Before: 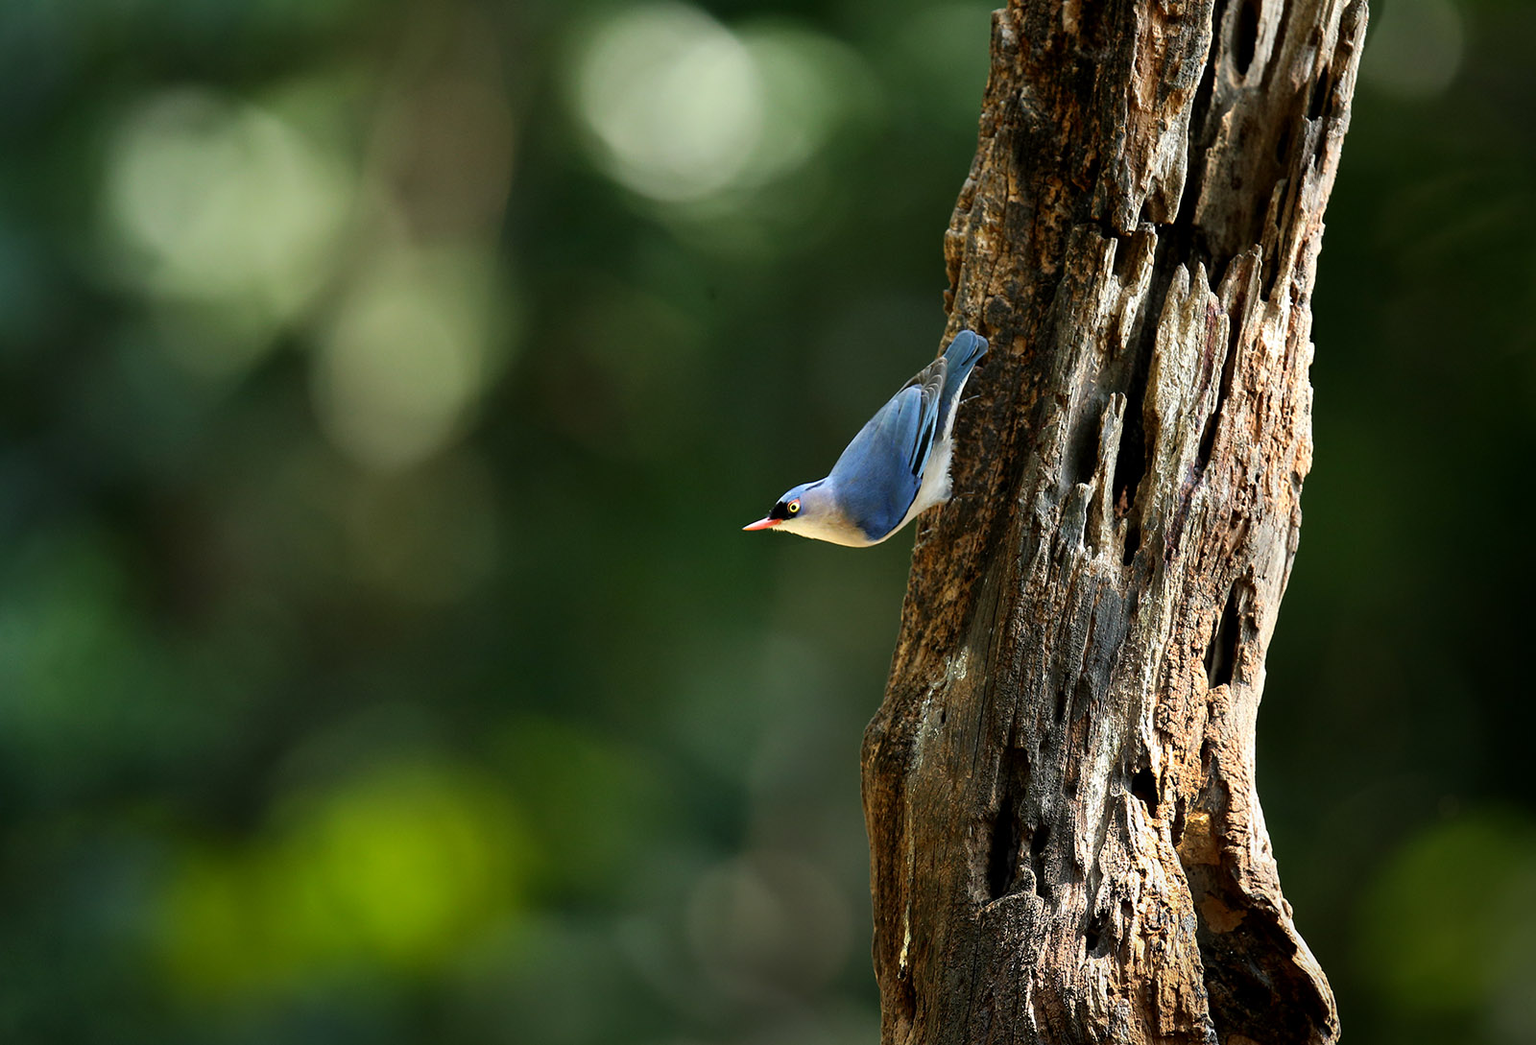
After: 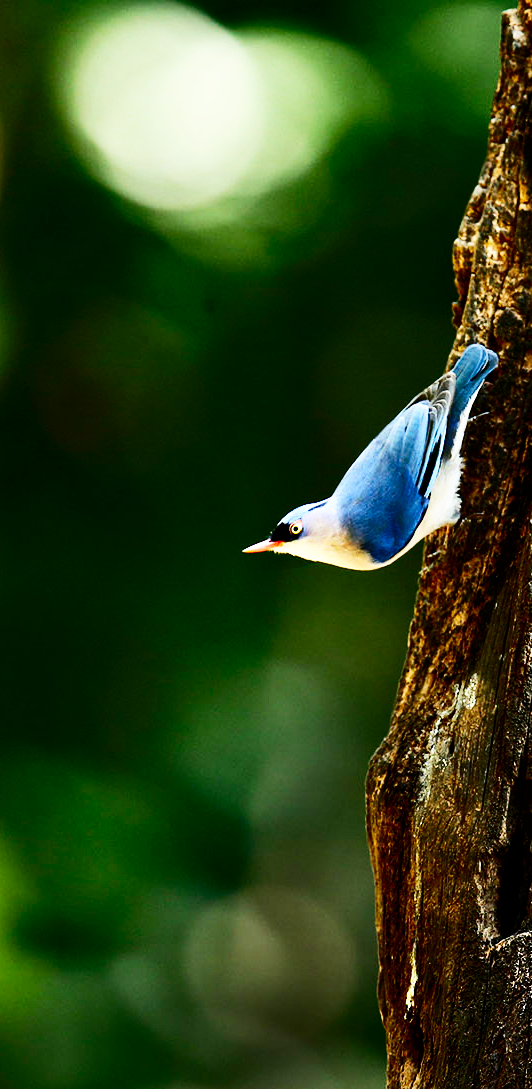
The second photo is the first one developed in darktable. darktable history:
contrast brightness saturation: contrast 0.204, brightness -0.114, saturation 0.098
base curve: curves: ch0 [(0, 0) (0.007, 0.004) (0.027, 0.03) (0.046, 0.07) (0.207, 0.54) (0.442, 0.872) (0.673, 0.972) (1, 1)], preserve colors none
crop: left 33.233%, right 33.464%
